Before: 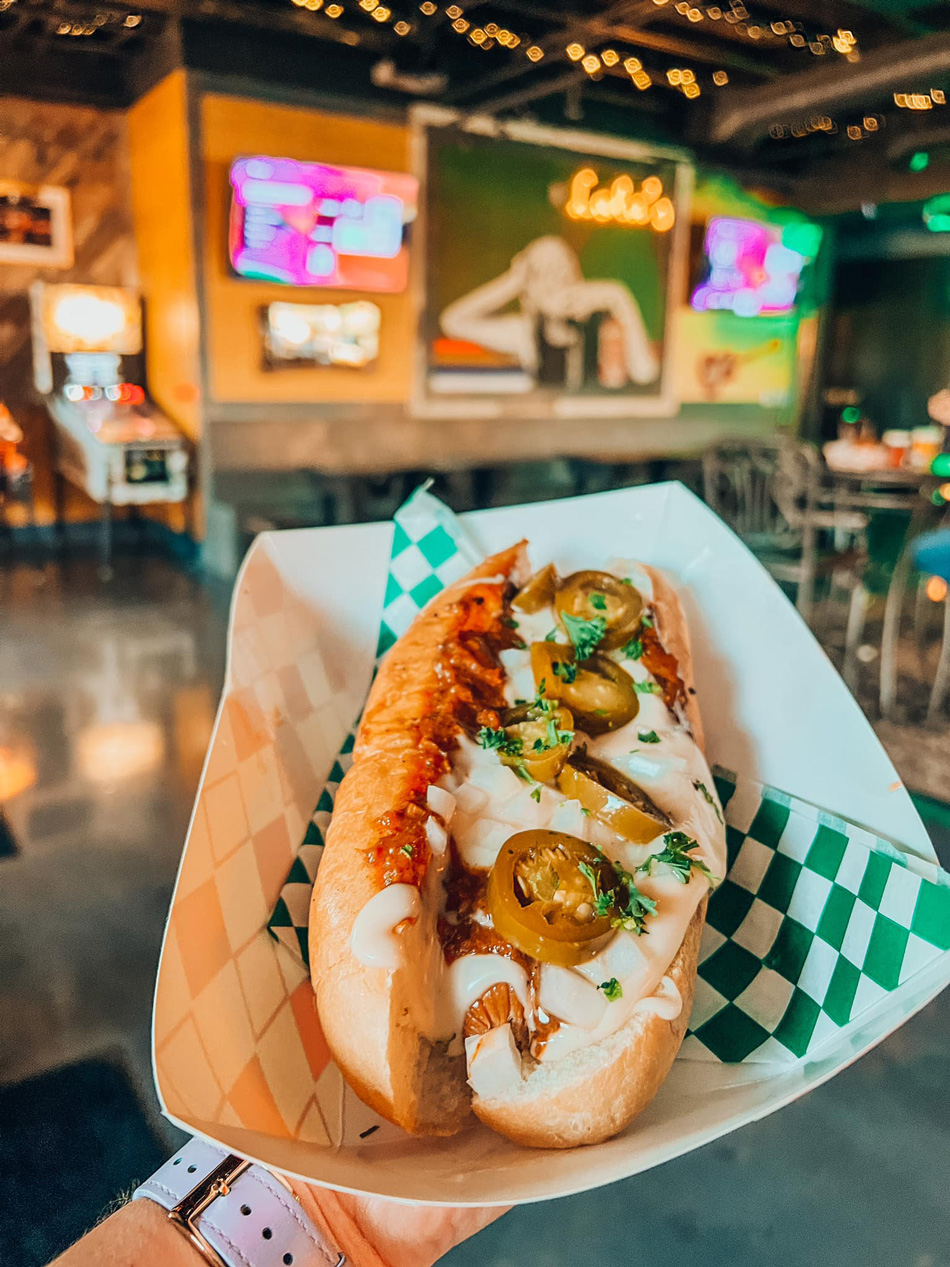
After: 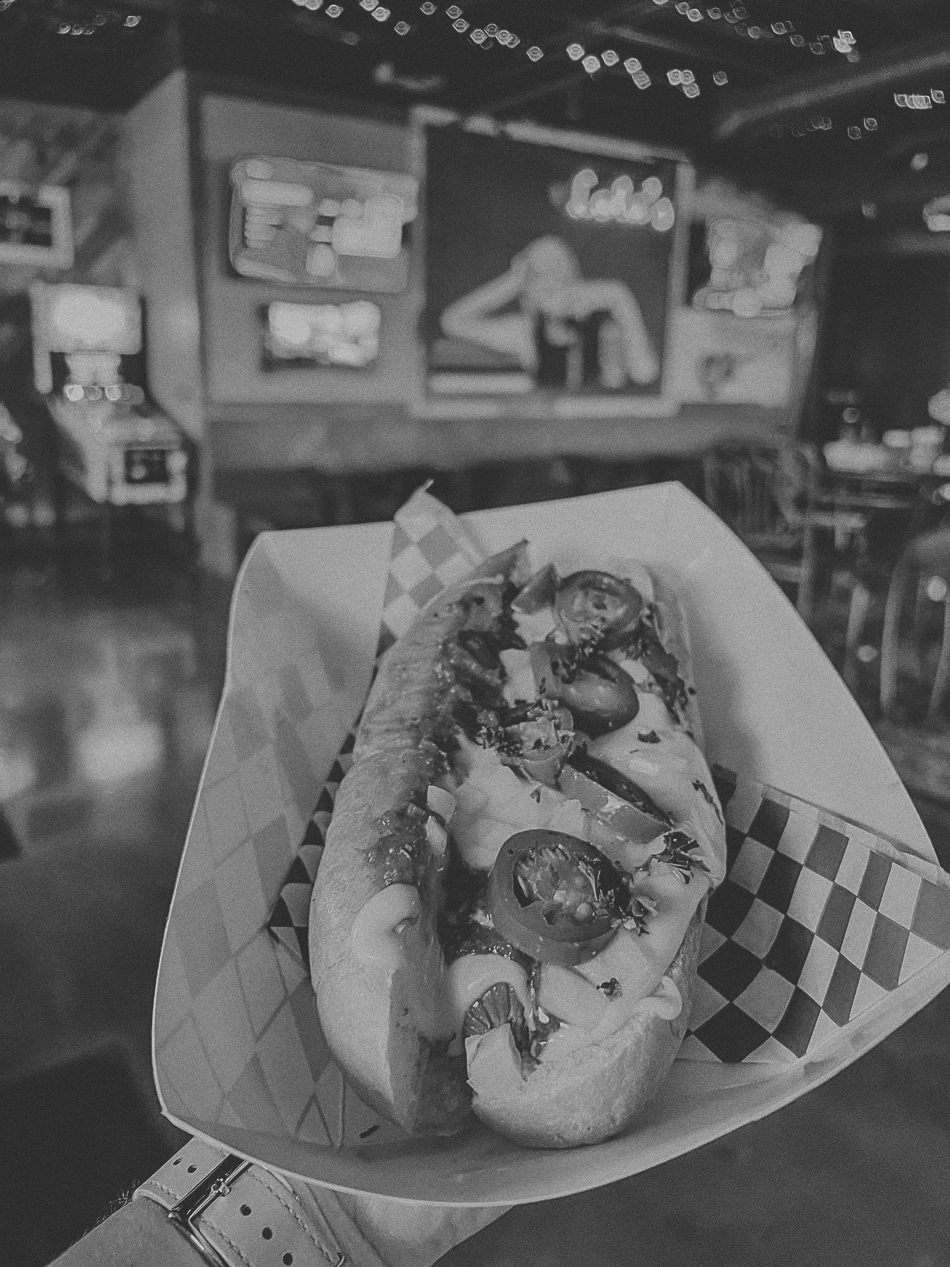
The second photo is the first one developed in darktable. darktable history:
exposure: black level correction 0.011, exposure -0.478 EV, compensate highlight preservation false
rgb curve: curves: ch0 [(0, 0.186) (0.314, 0.284) (0.775, 0.708) (1, 1)], compensate middle gray true, preserve colors none
sharpen: amount 0.2
monochrome: size 1
grain: coarseness 0.09 ISO
